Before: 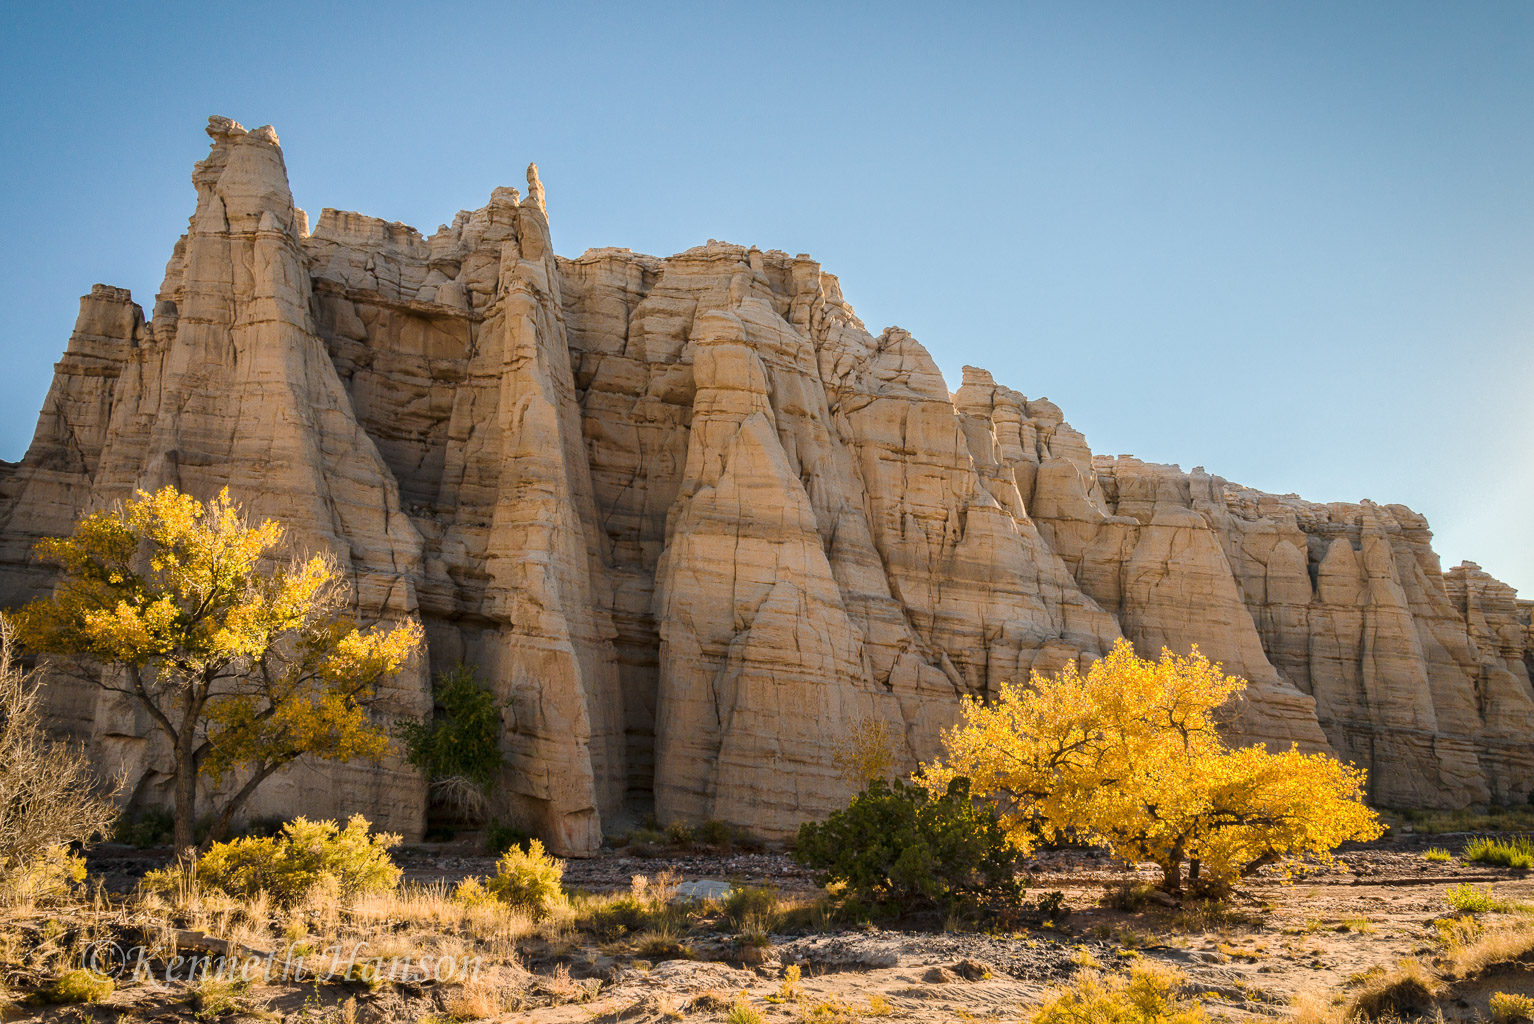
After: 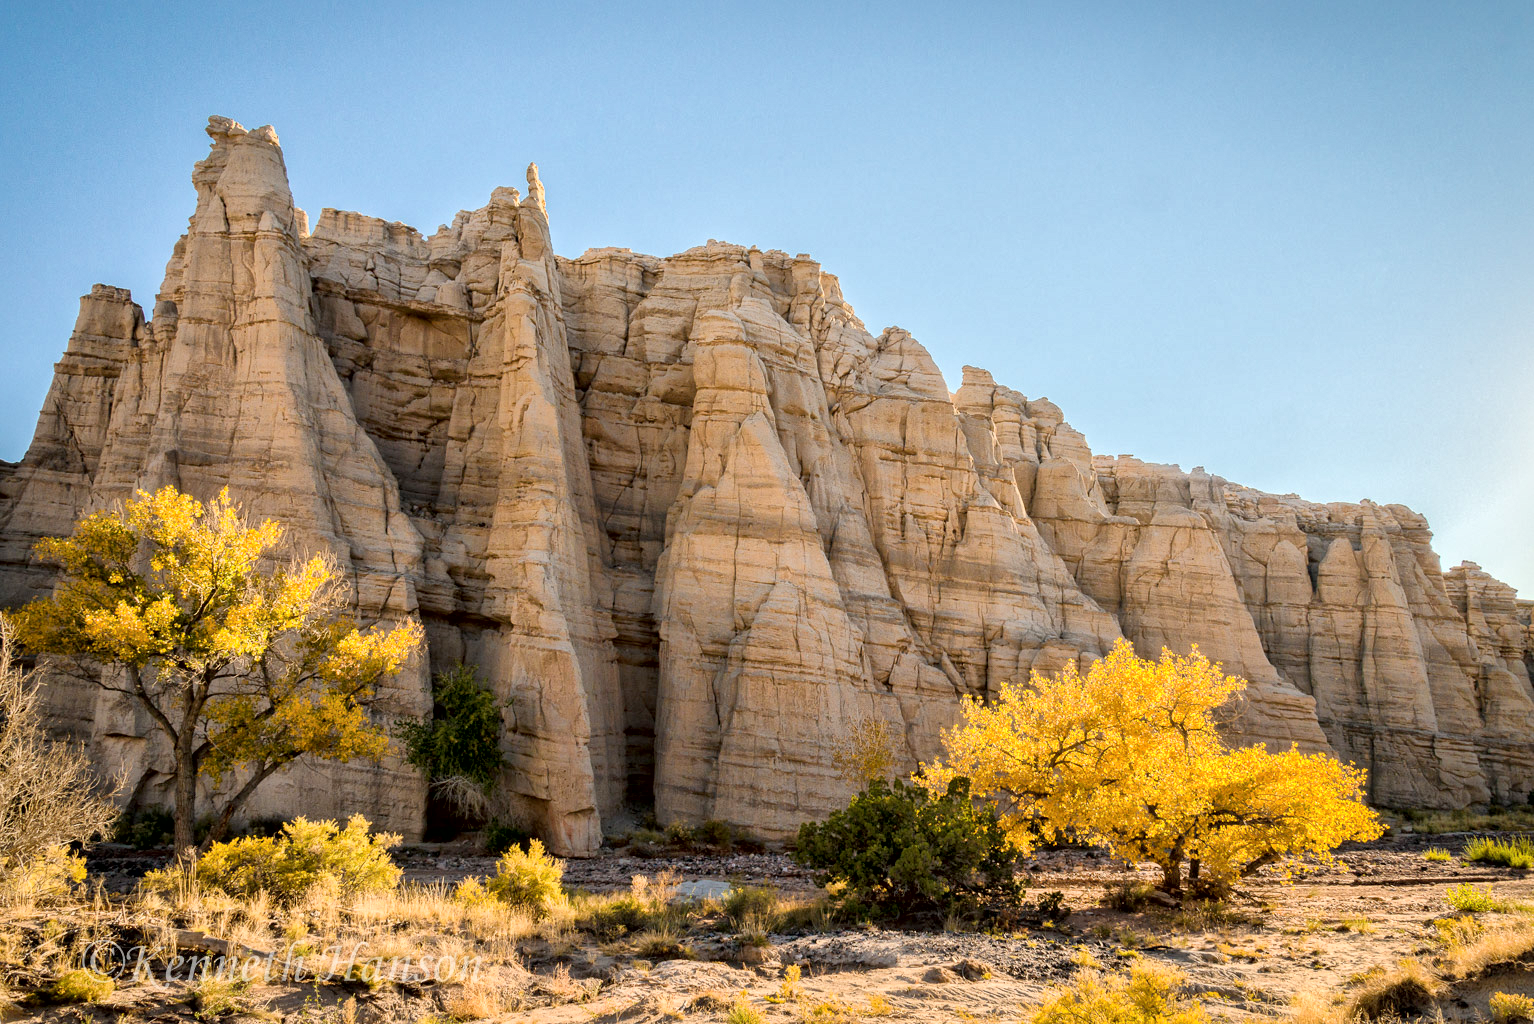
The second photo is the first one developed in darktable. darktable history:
exposure: black level correction 0.007, exposure 0.159 EV, compensate highlight preservation false
global tonemap: drago (1, 100), detail 1
